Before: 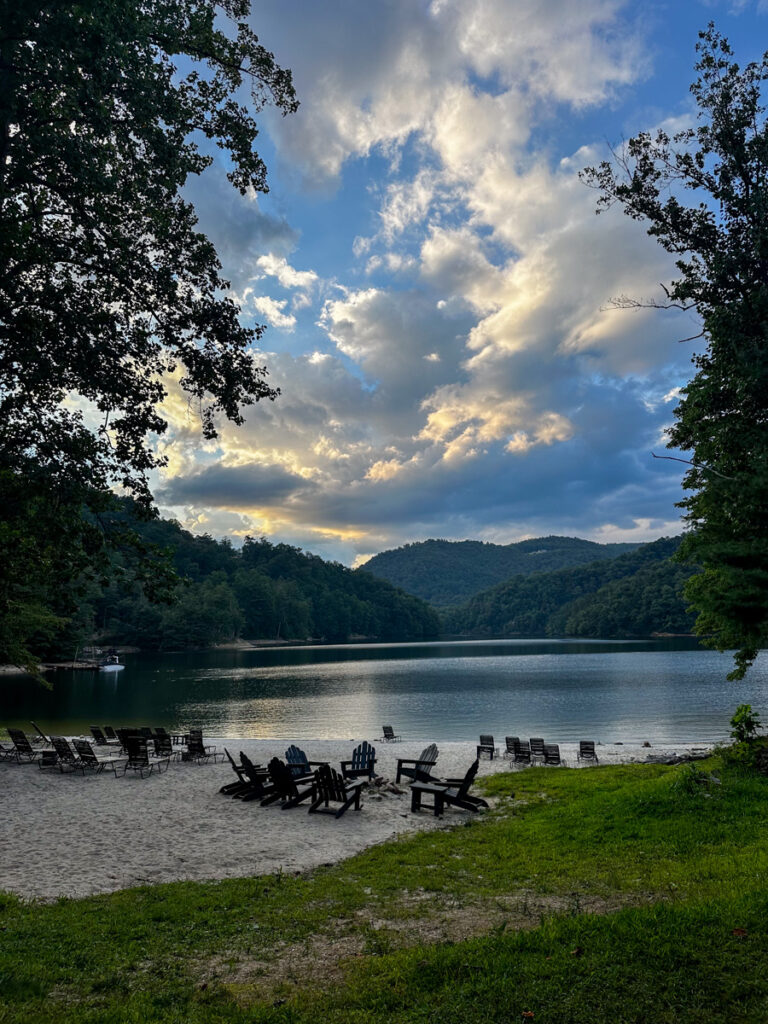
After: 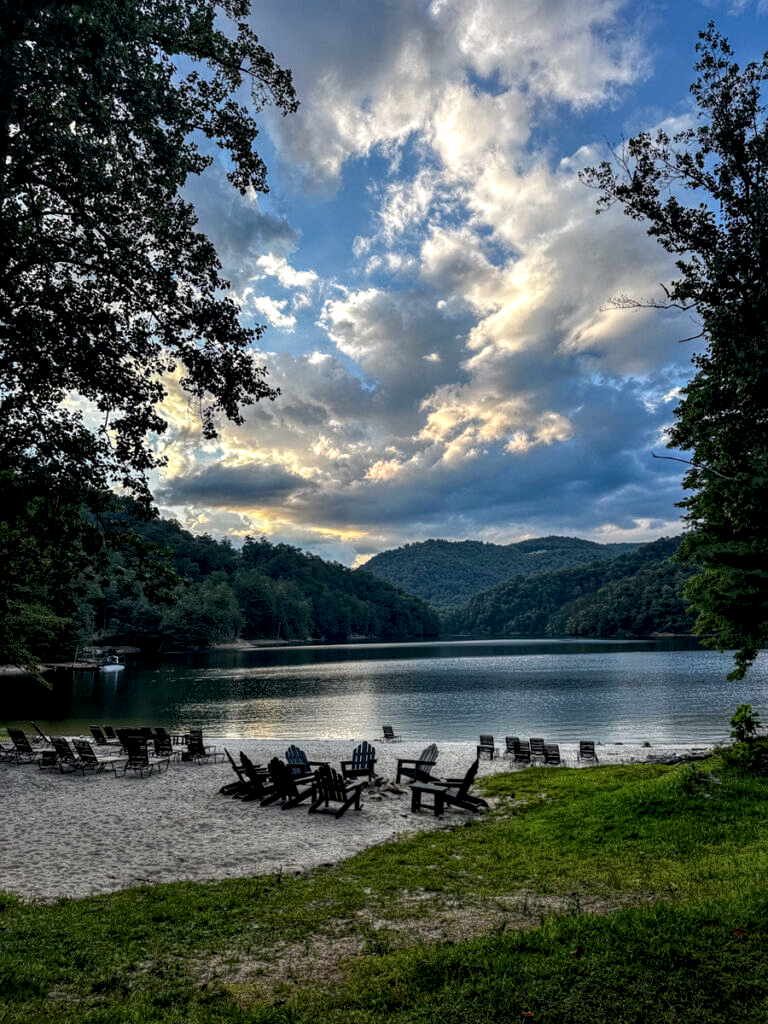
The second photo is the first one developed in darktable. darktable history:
local contrast: highlights 107%, shadows 103%, detail 199%, midtone range 0.2
exposure: compensate highlight preservation false
